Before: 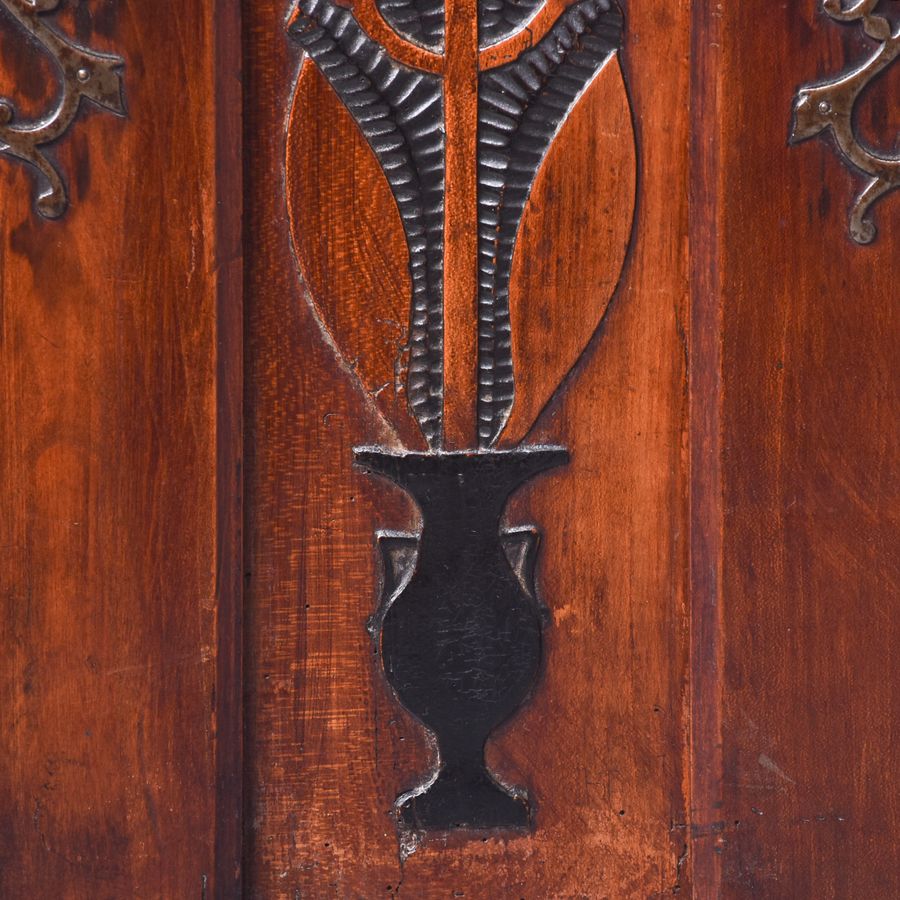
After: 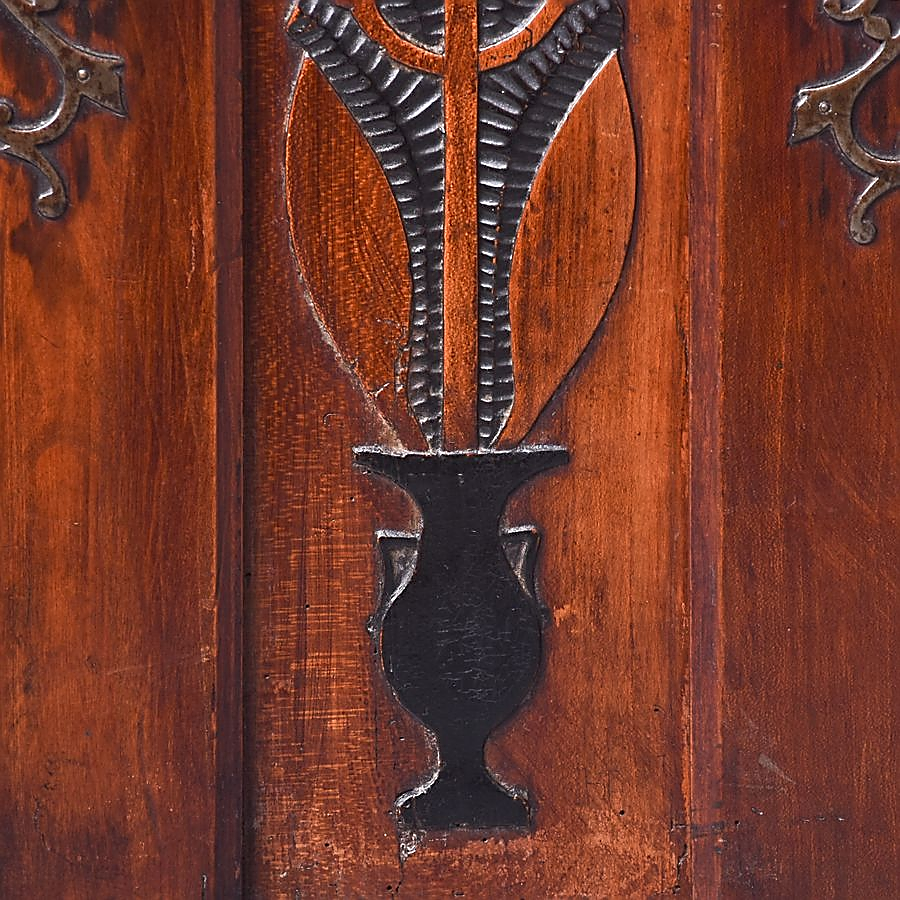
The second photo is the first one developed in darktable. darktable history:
sharpen: radius 1.418, amount 1.262, threshold 0.78
